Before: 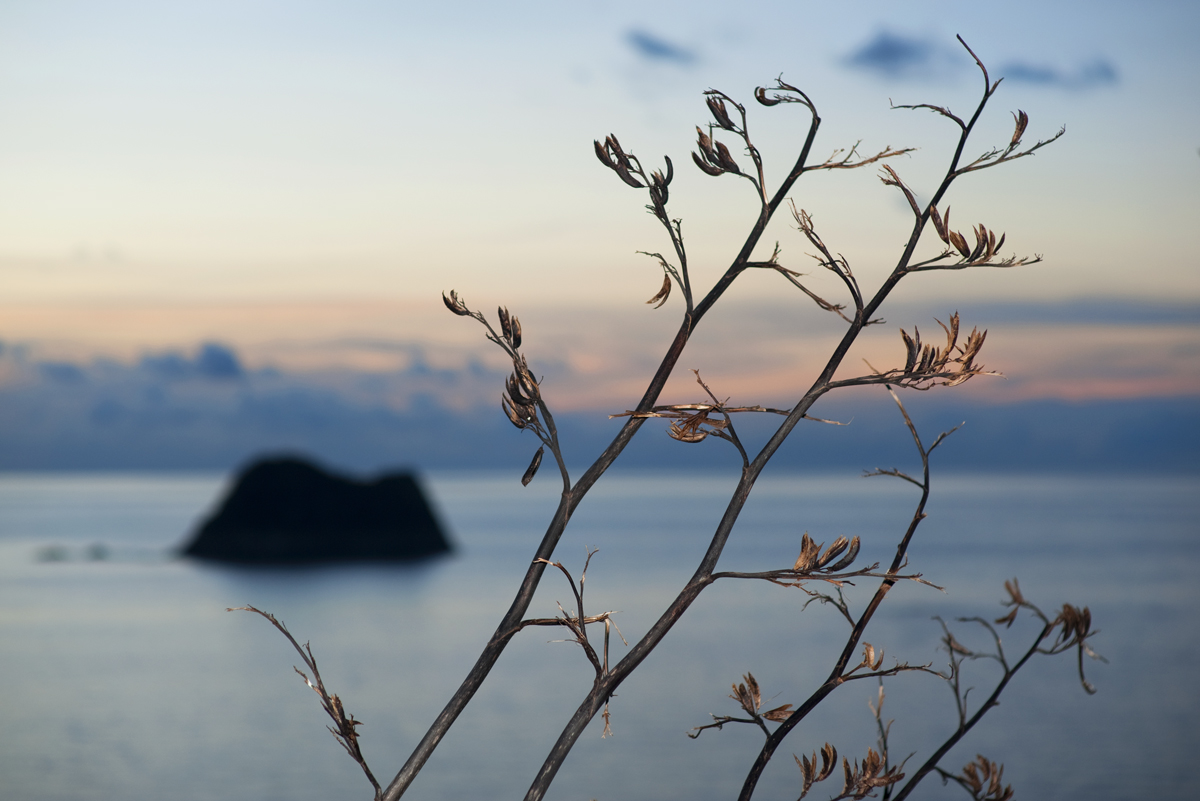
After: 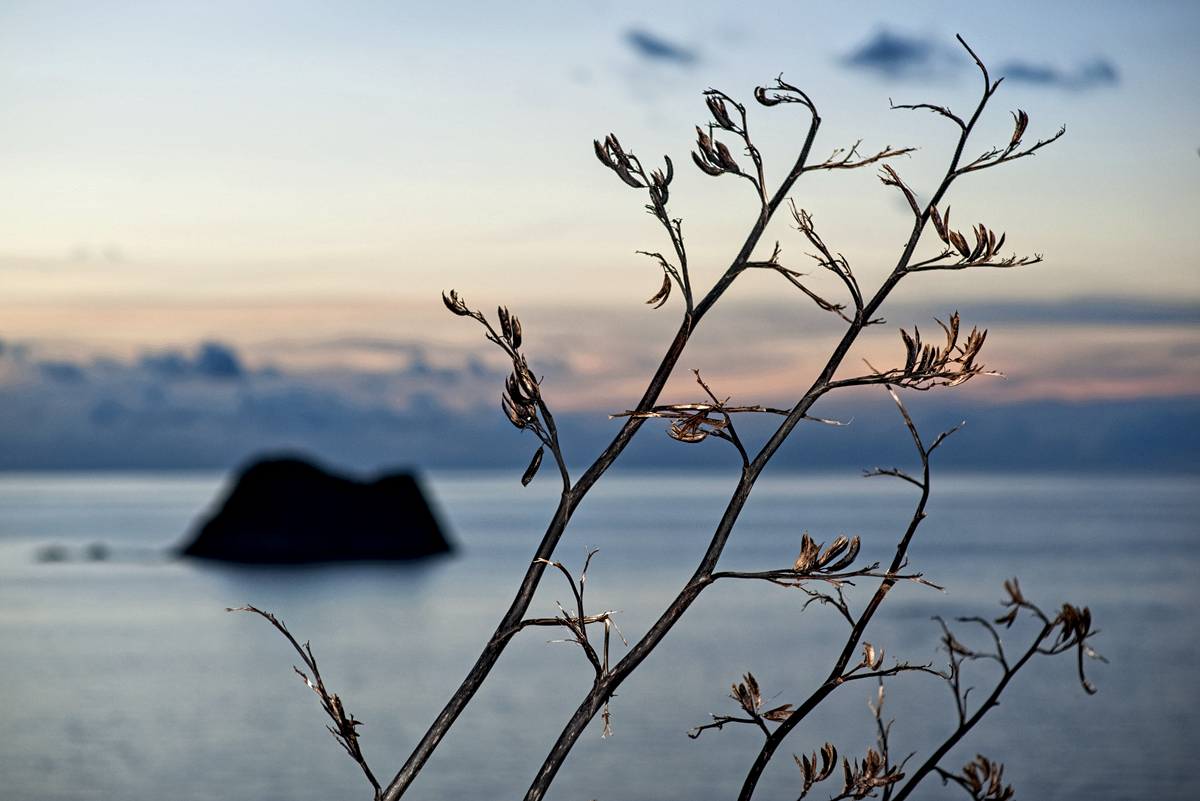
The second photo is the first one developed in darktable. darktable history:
local contrast: highlights 83%, shadows 81%
contrast equalizer: octaves 7, y [[0.506, 0.531, 0.562, 0.606, 0.638, 0.669], [0.5 ×6], [0.5 ×6], [0 ×6], [0 ×6]]
